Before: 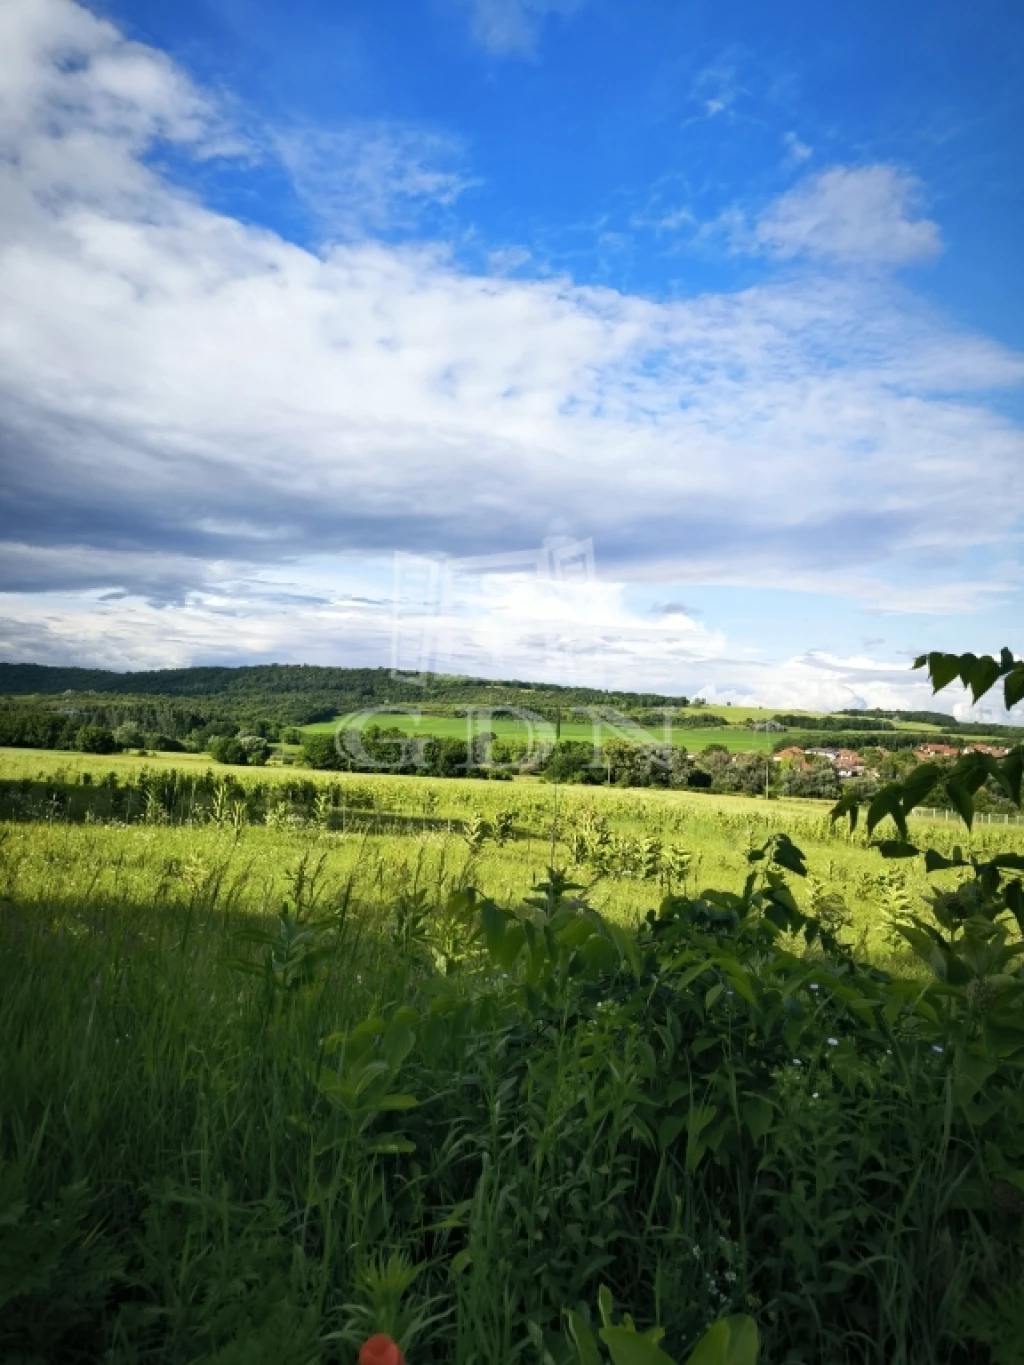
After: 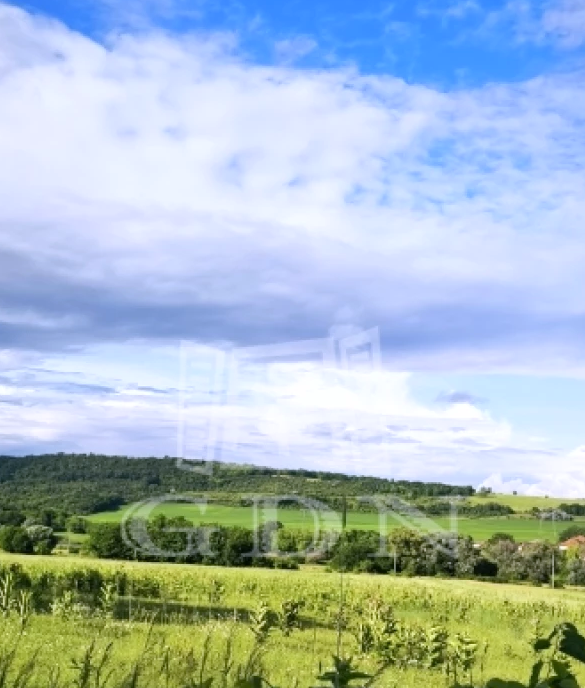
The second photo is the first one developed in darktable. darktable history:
crop: left 20.932%, top 15.471%, right 21.848%, bottom 34.081%
white balance: red 1.004, blue 1.096
